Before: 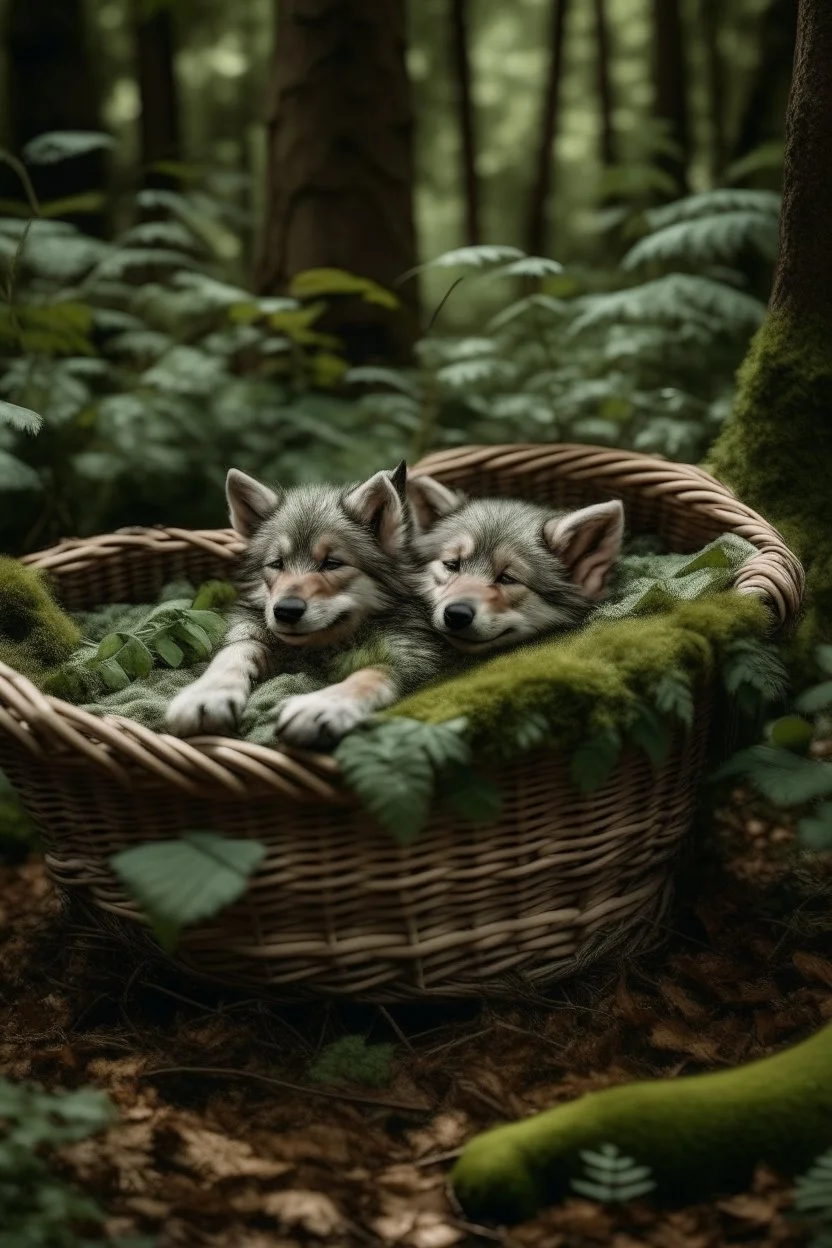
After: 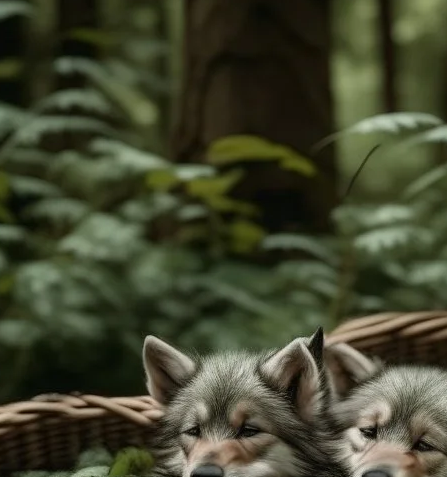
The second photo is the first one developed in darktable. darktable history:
crop: left 10.039%, top 10.659%, right 36.119%, bottom 51.082%
